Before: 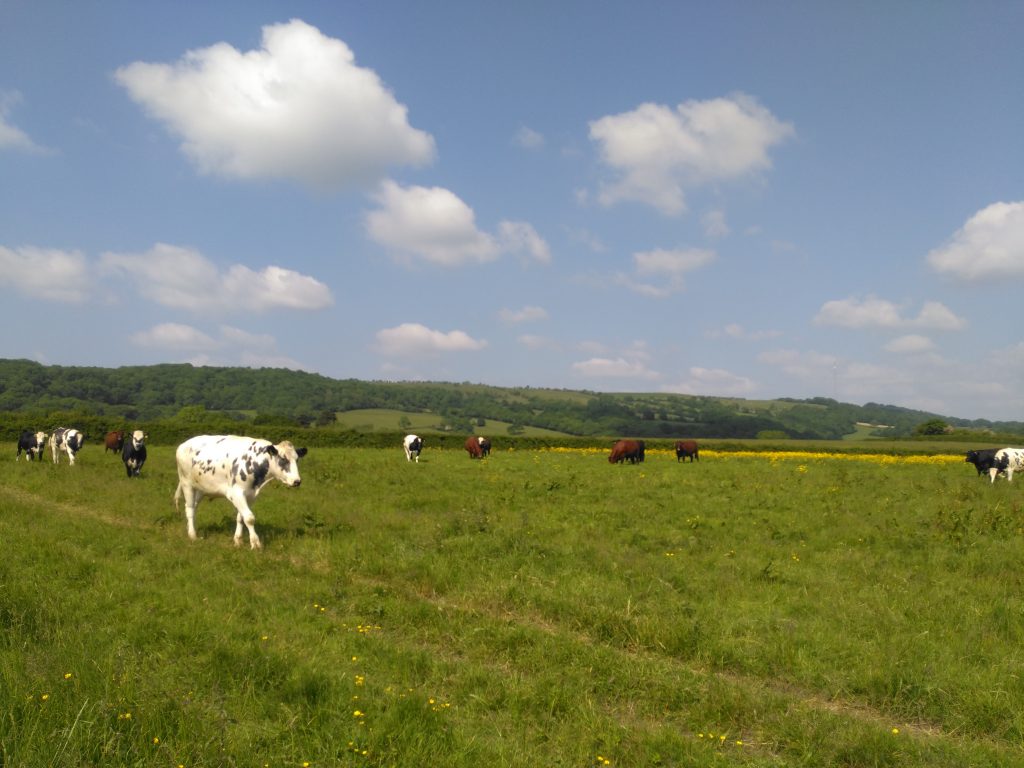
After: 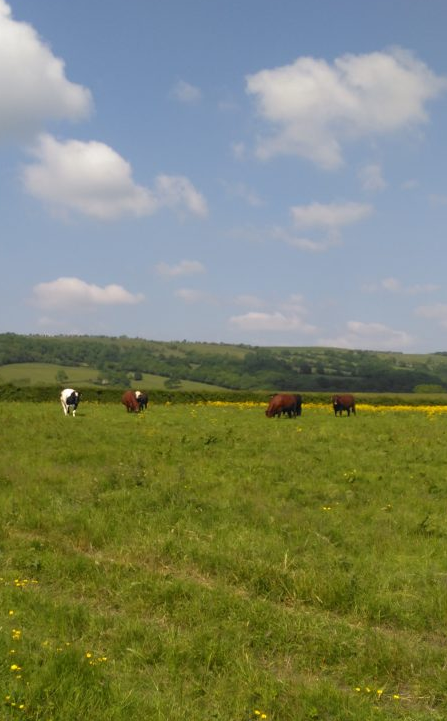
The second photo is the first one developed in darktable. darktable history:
crop: left 33.544%, top 6.073%, right 22.767%
